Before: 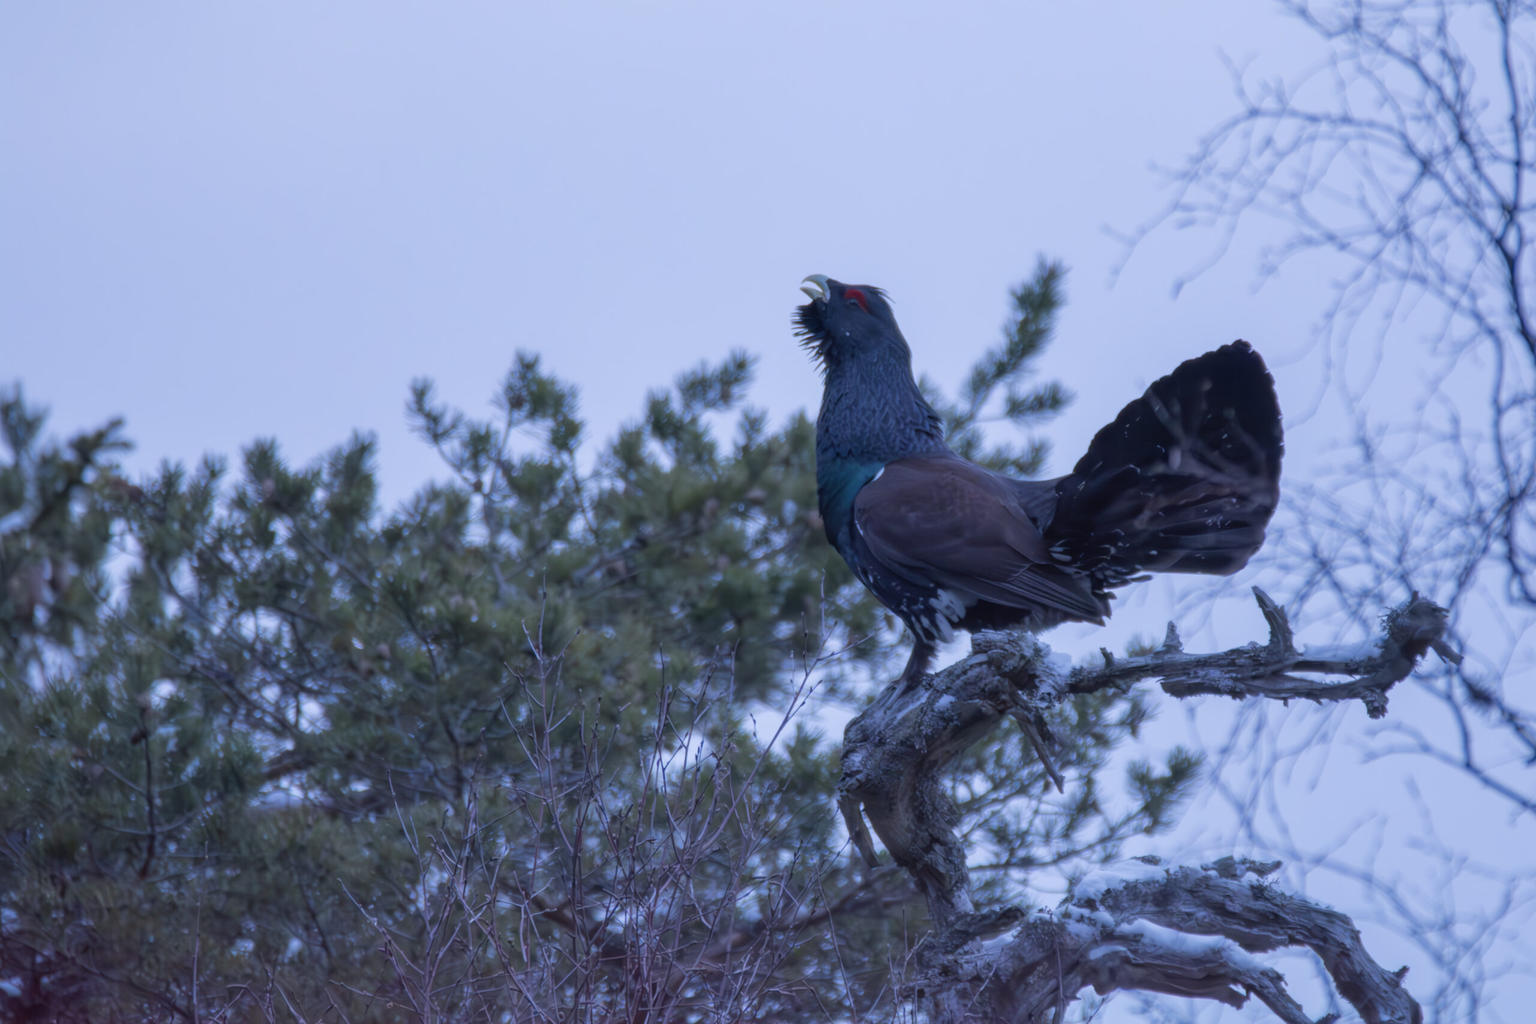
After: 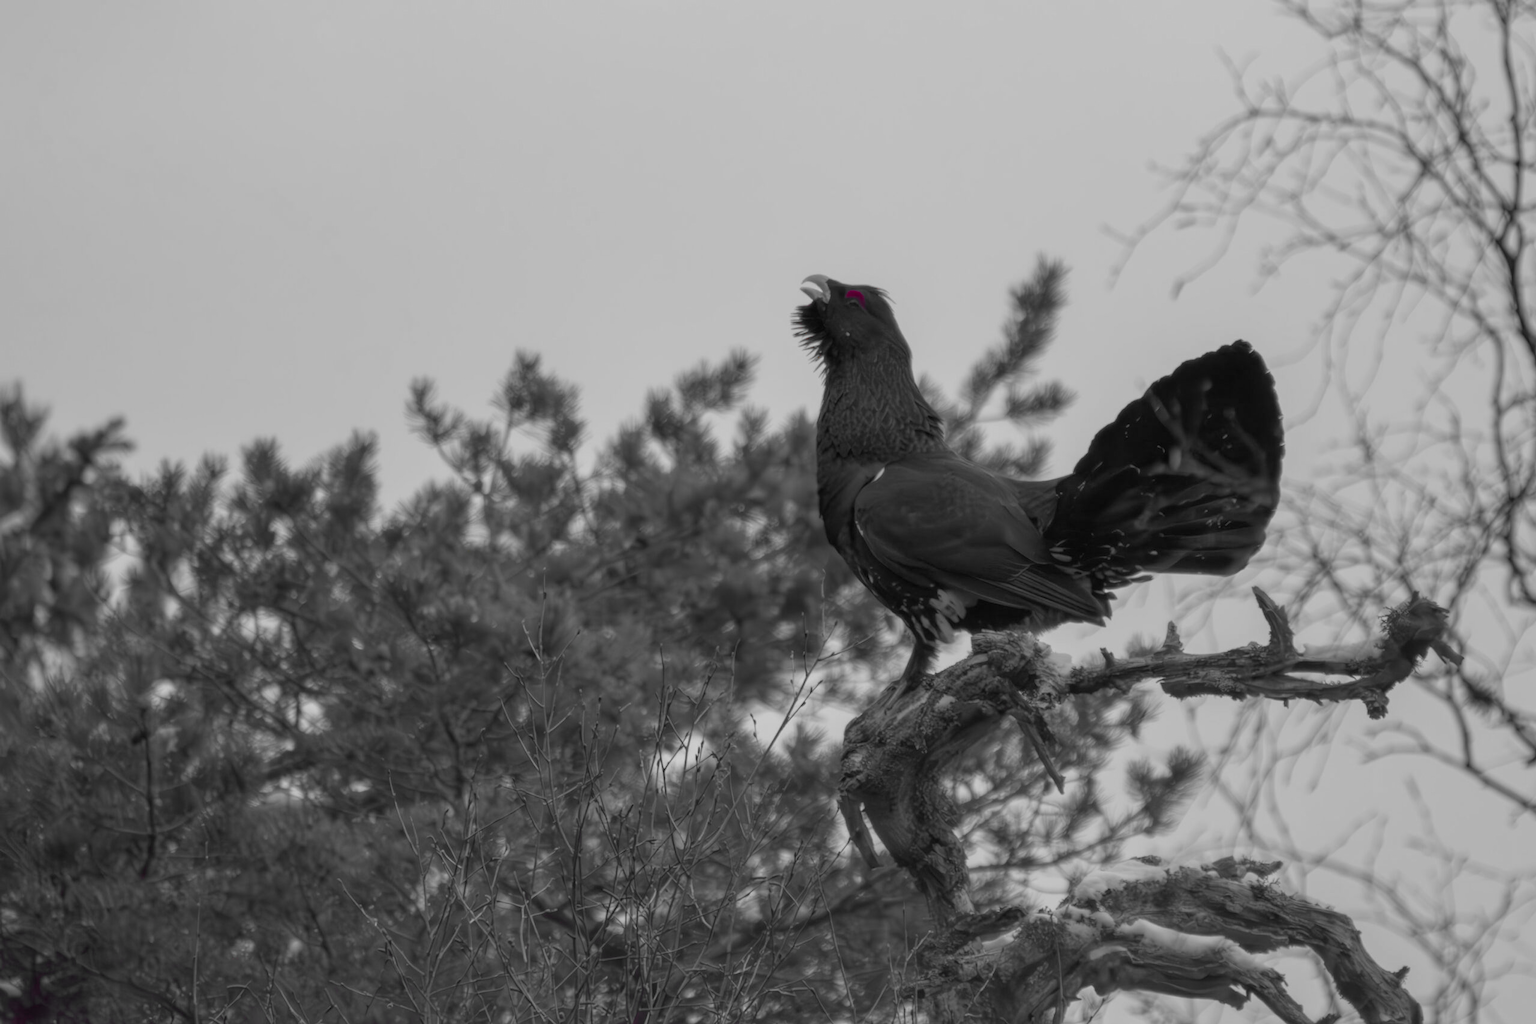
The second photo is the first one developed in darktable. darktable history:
color zones: curves: ch0 [(0, 0.447) (0.184, 0.543) (0.323, 0.476) (0.429, 0.445) (0.571, 0.443) (0.714, 0.451) (0.857, 0.452) (1, 0.447)]; ch1 [(0, 0.464) (0.176, 0.46) (0.287, 0.177) (0.429, 0.002) (0.571, 0) (0.714, 0) (0.857, 0) (1, 0.464)]
color balance rgb: linear chroma grading › shadows 19.422%, linear chroma grading › highlights 4.337%, linear chroma grading › mid-tones 9.762%, perceptual saturation grading › global saturation 20%, perceptual saturation grading › highlights -49.599%, perceptual saturation grading › shadows 24.359%, global vibrance 42.626%
